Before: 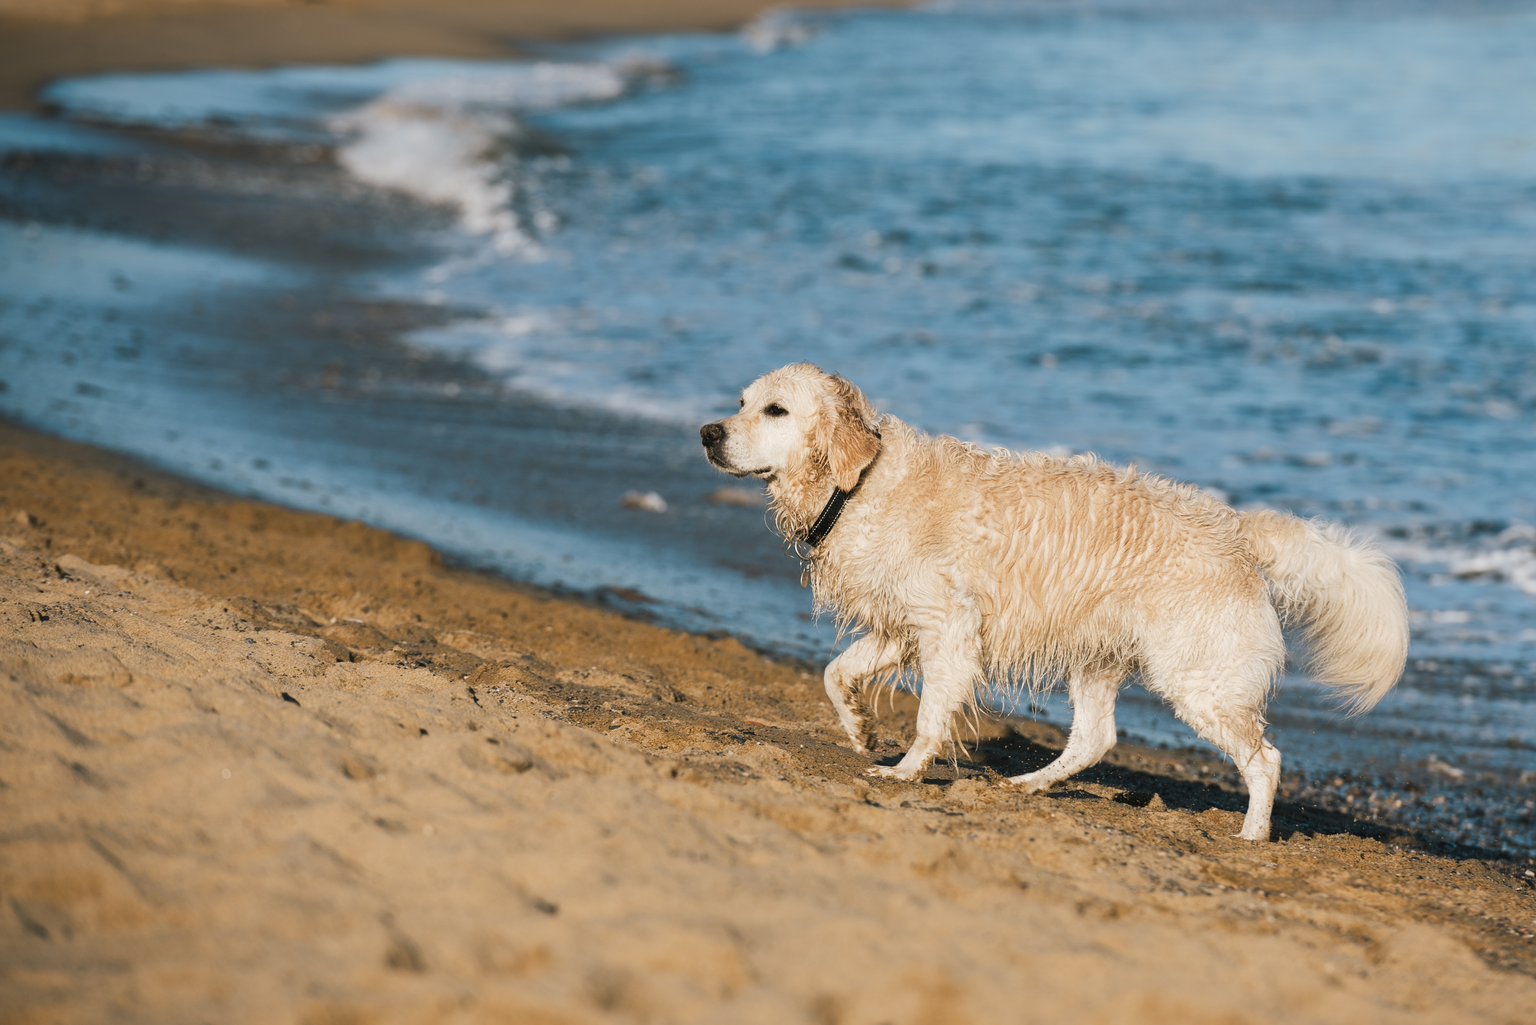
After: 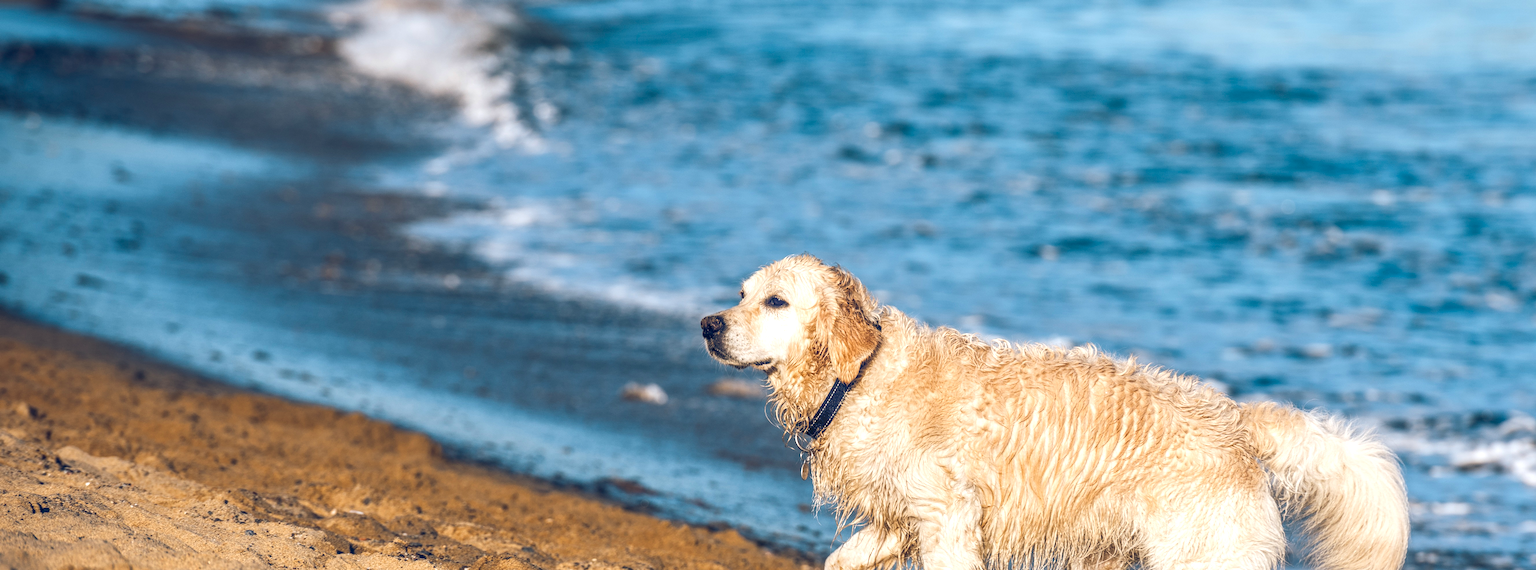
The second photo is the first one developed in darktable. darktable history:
crop and rotate: top 10.618%, bottom 33.768%
color balance rgb: global offset › luminance -0.309%, global offset › chroma 0.302%, global offset › hue 259.98°, perceptual saturation grading › global saturation 19.653%, perceptual brilliance grading › global brilliance 12.551%, global vibrance 20%
local contrast: highlights 6%, shadows 4%, detail 134%
